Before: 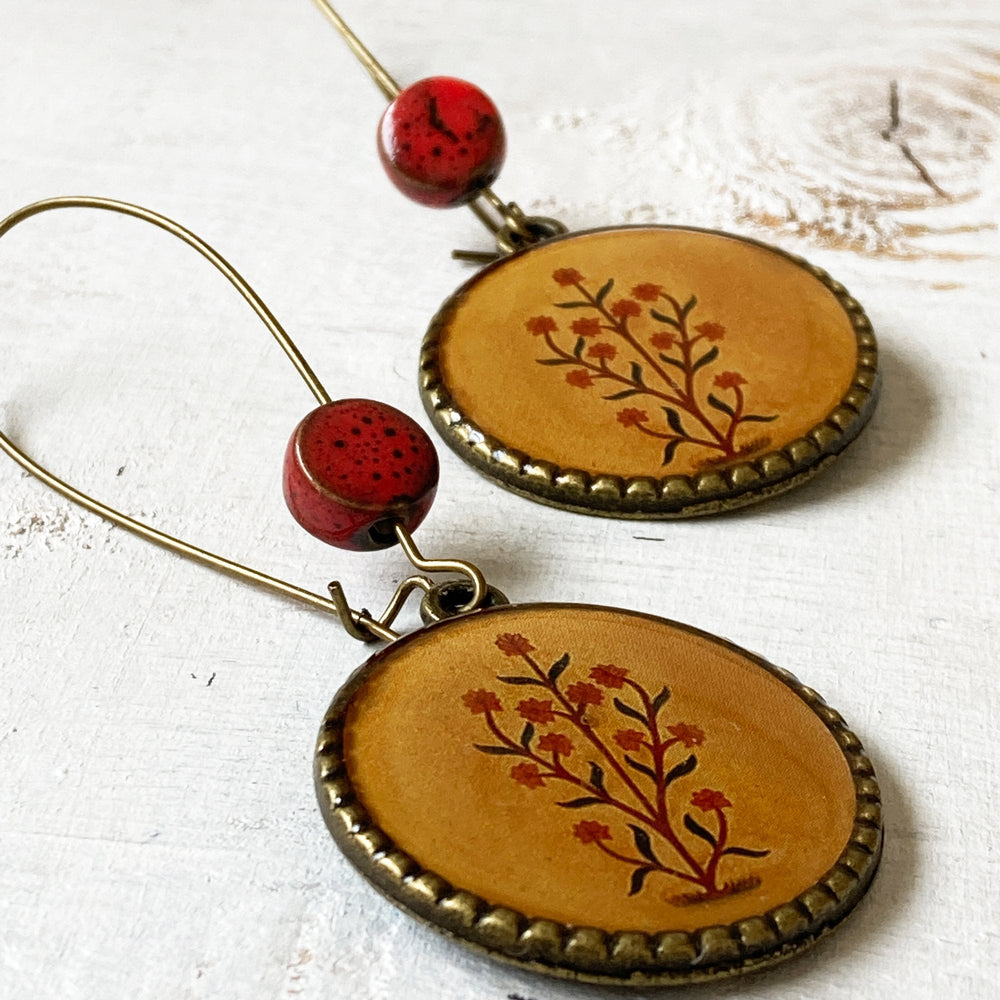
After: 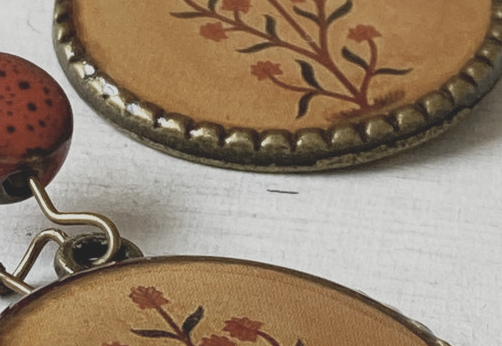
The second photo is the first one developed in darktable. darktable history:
crop: left 36.607%, top 34.735%, right 13.146%, bottom 30.611%
contrast brightness saturation: contrast -0.26, saturation -0.43
